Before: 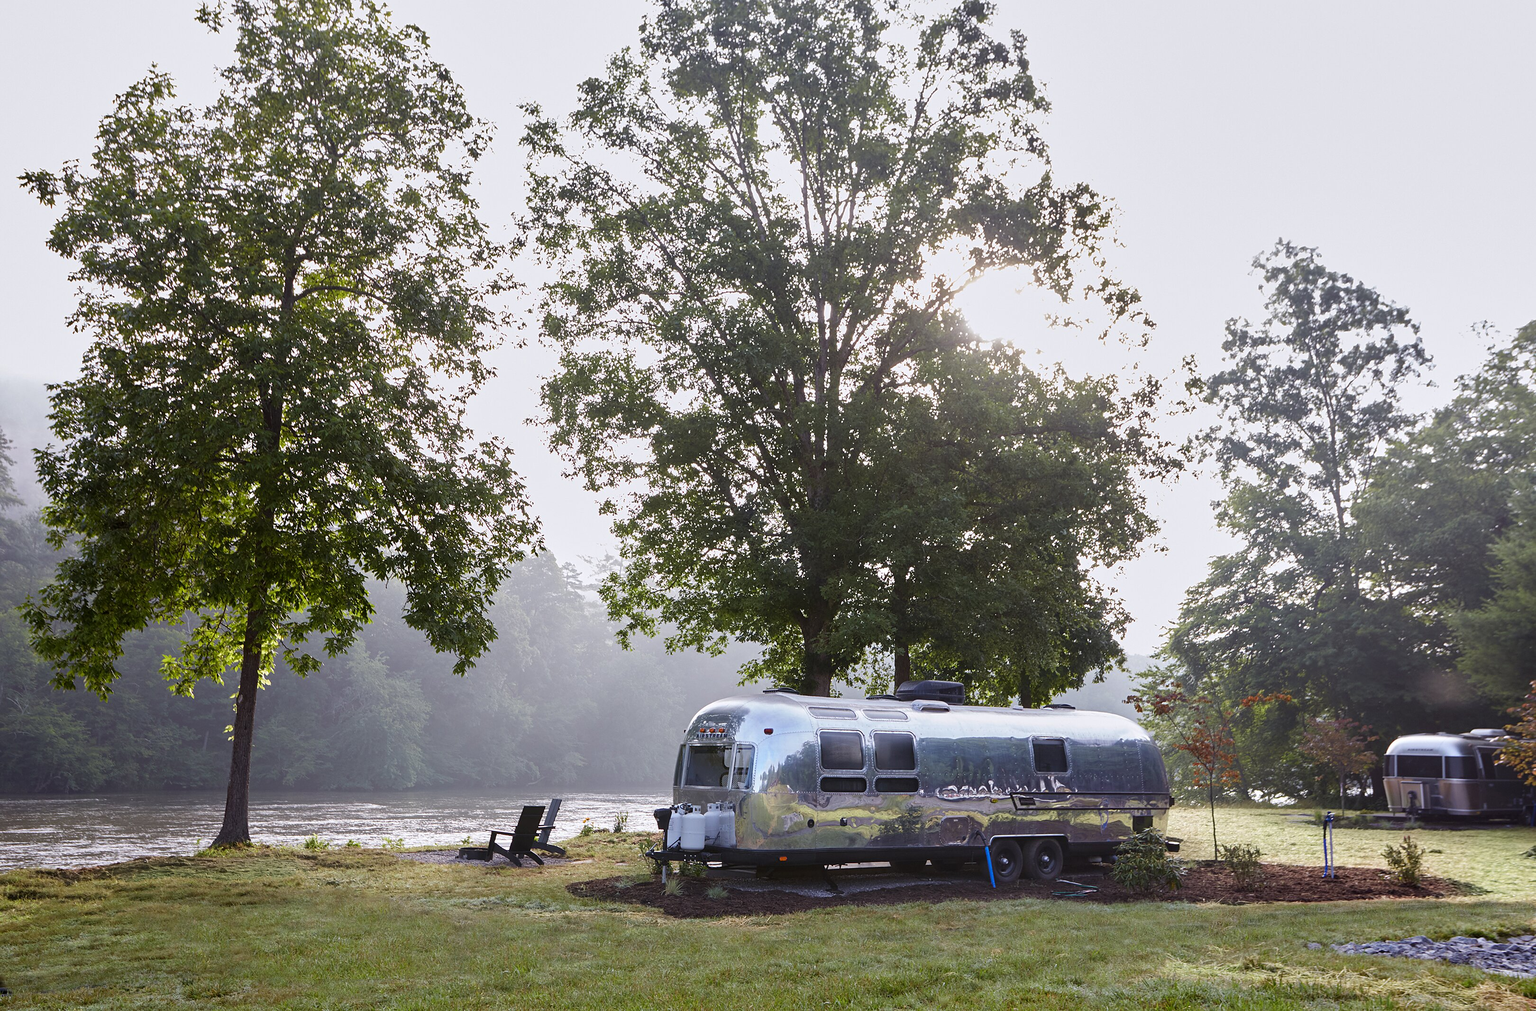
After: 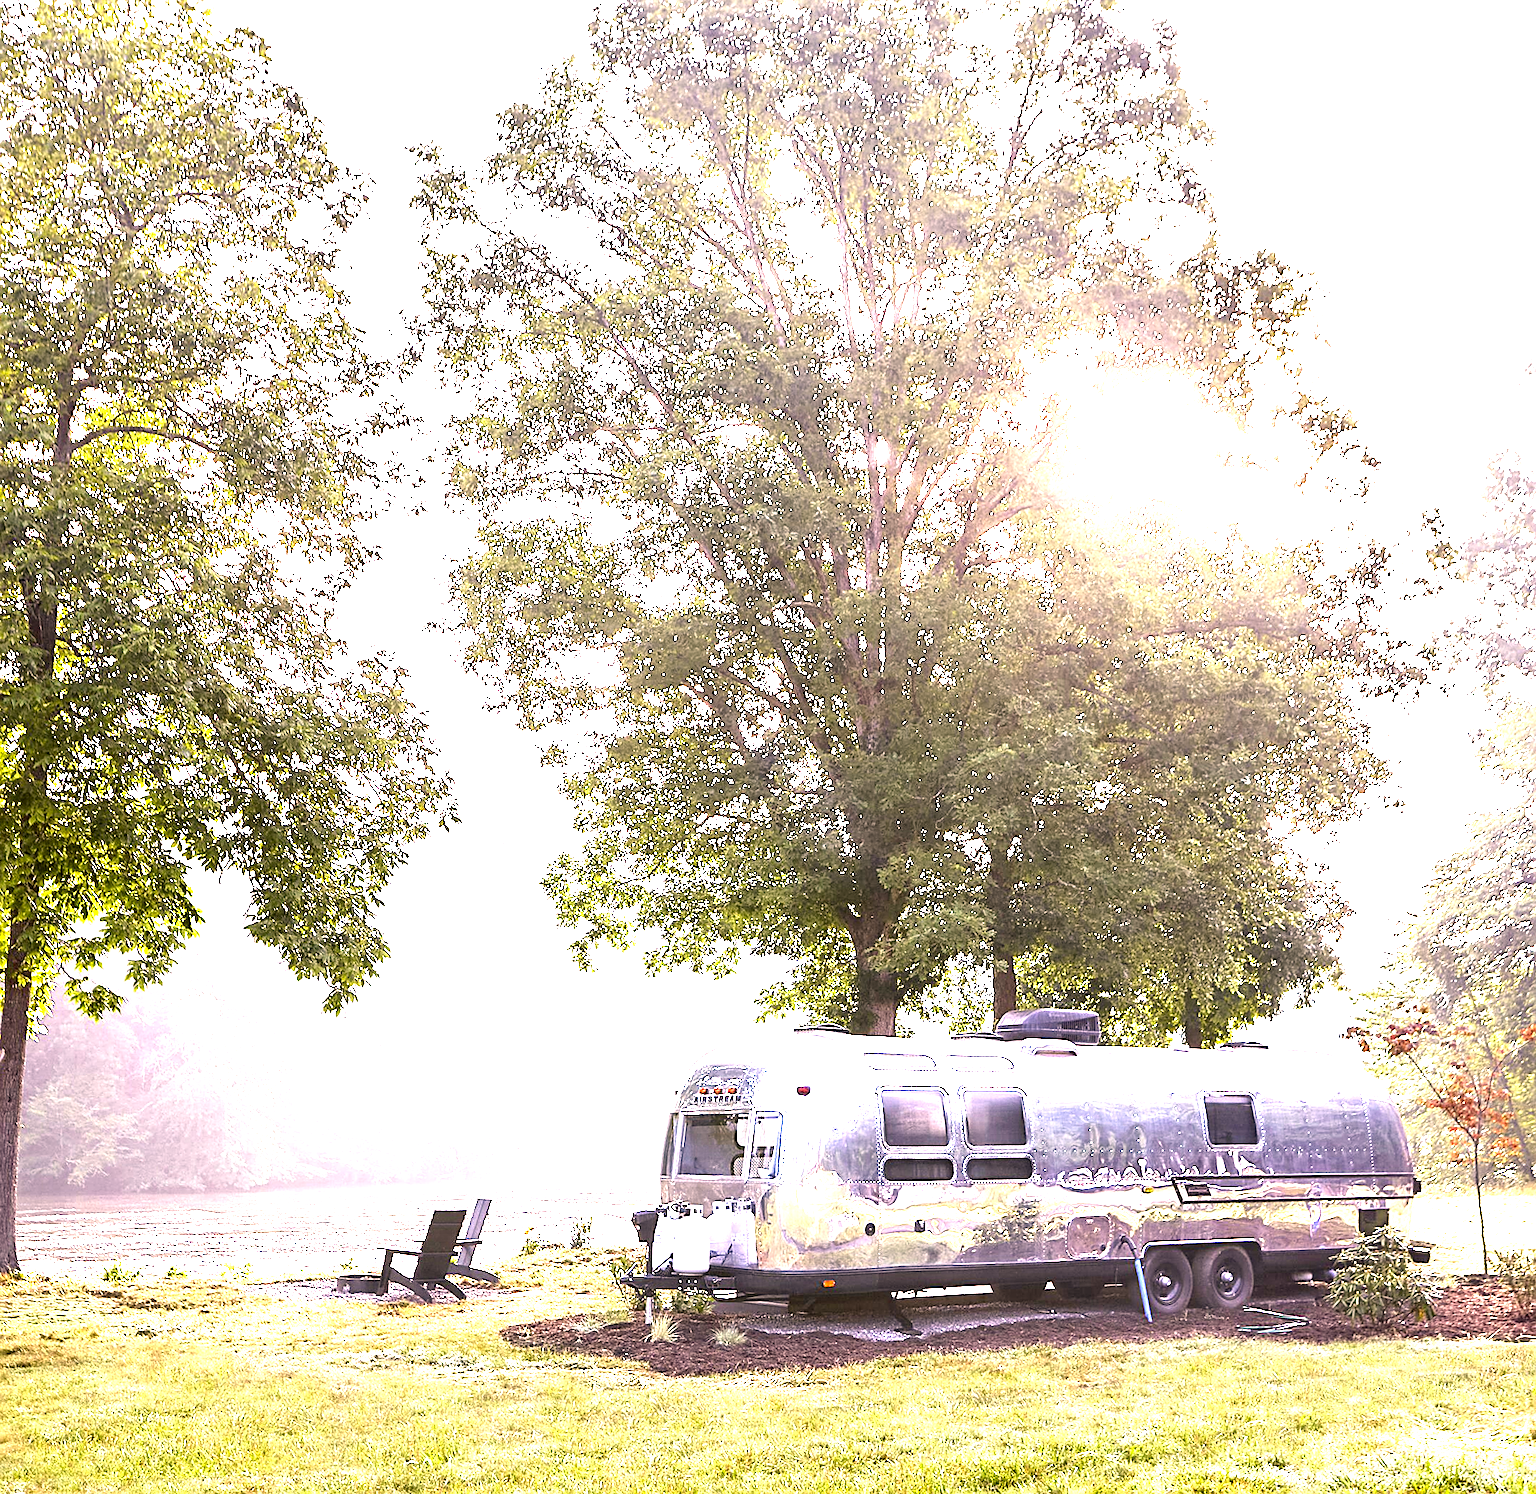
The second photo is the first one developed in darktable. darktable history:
exposure: black level correction 0.001, exposure 2.607 EV, compensate exposure bias true, compensate highlight preservation false
sharpen: on, module defaults
contrast equalizer: y [[0.586, 0.584, 0.576, 0.565, 0.552, 0.539], [0.5 ×6], [0.97, 0.959, 0.919, 0.859, 0.789, 0.717], [0 ×6], [0 ×6]]
rotate and perspective: rotation -1°, crop left 0.011, crop right 0.989, crop top 0.025, crop bottom 0.975
crop and rotate: left 15.446%, right 17.836%
color correction: highlights a* 11.96, highlights b* 11.58
